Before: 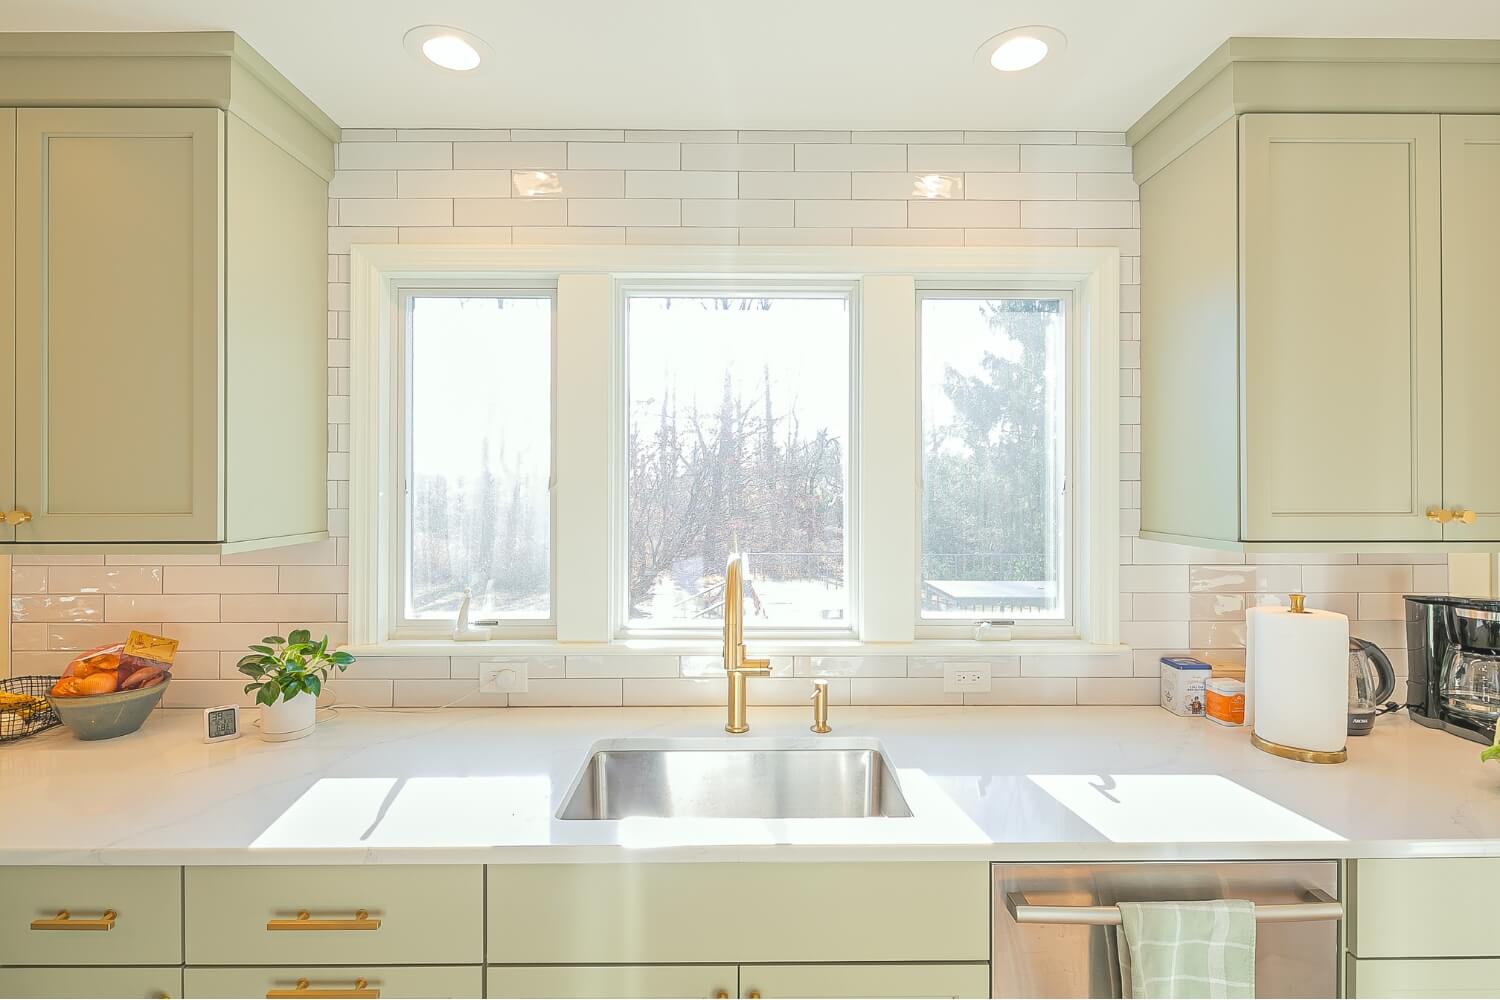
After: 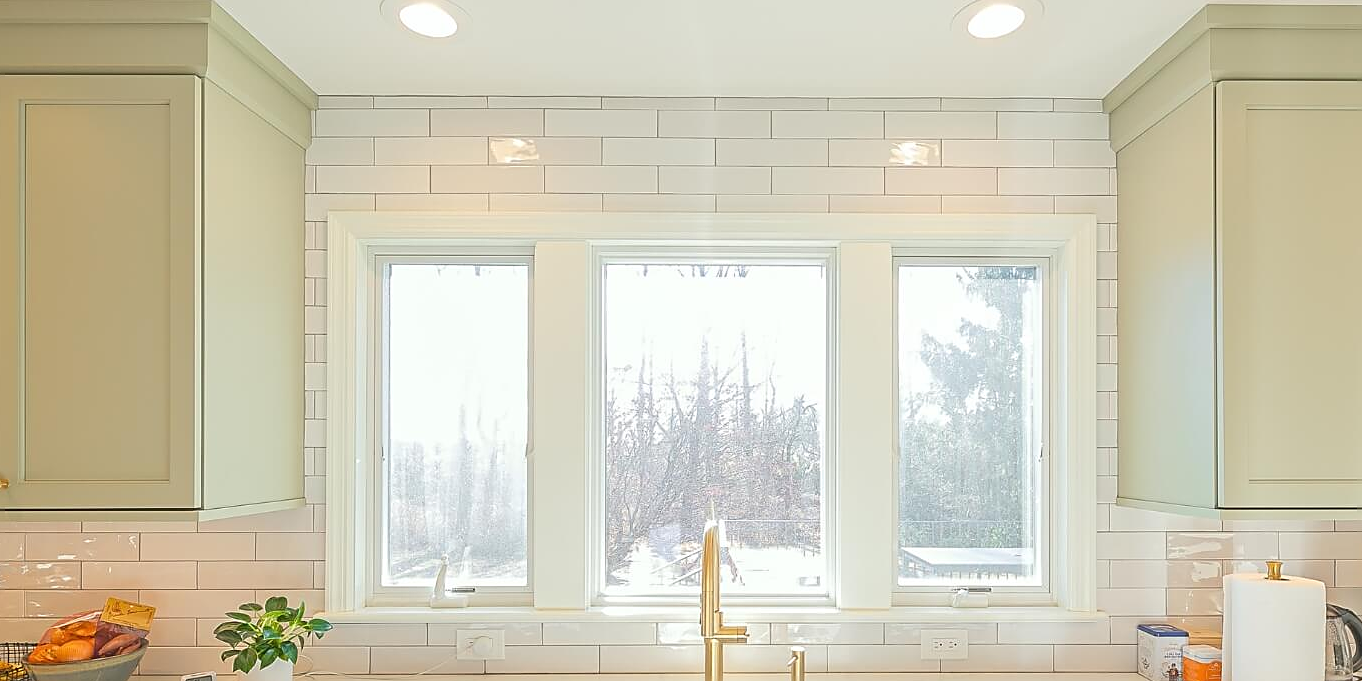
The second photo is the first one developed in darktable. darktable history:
sharpen: on, module defaults
crop: left 1.553%, top 3.372%, right 7.591%, bottom 28.485%
